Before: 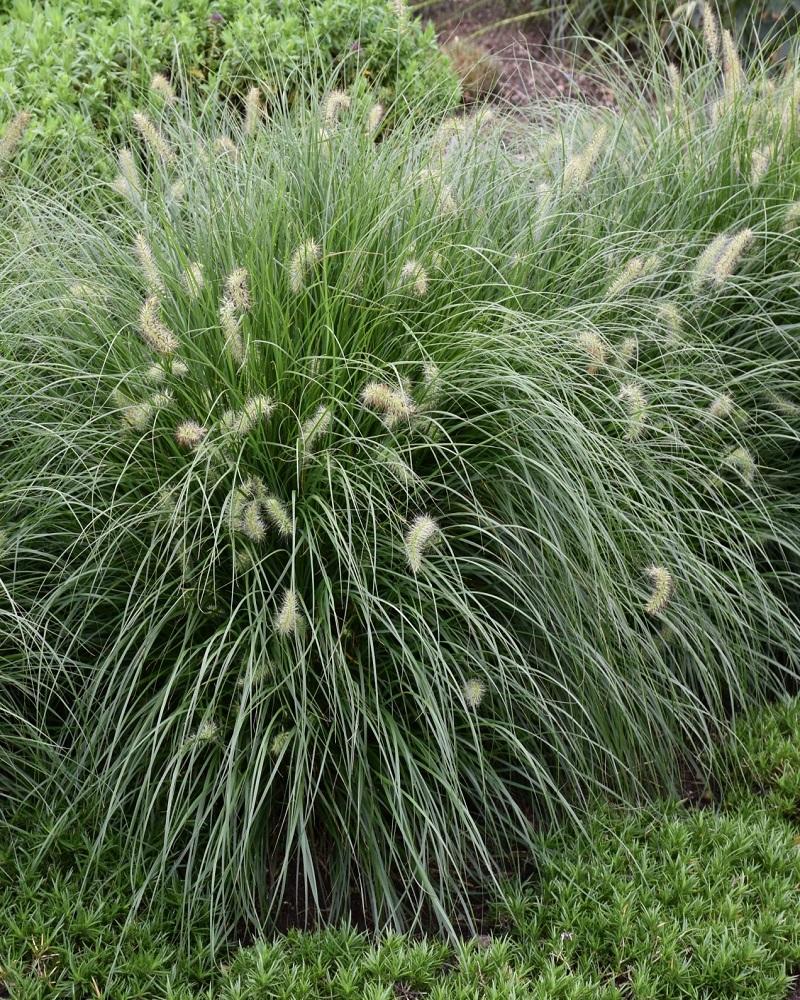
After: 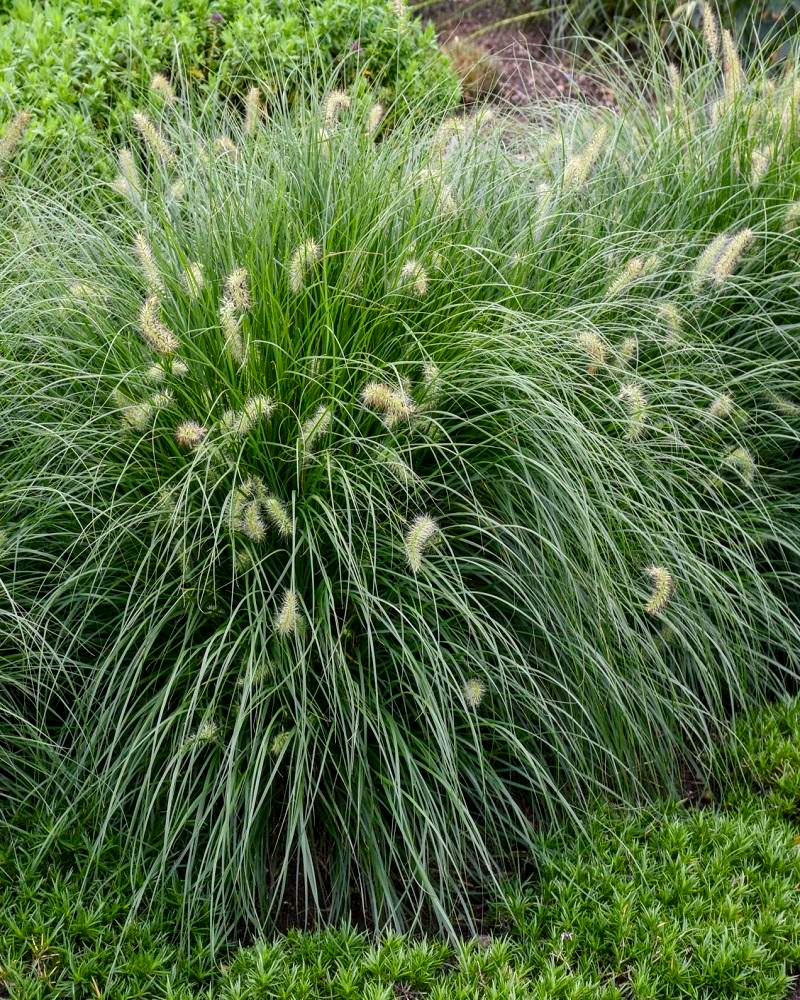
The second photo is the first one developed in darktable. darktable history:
local contrast: on, module defaults
color balance rgb: shadows lift › chroma 2.009%, shadows lift › hue 215.79°, perceptual saturation grading › global saturation 25.694%, global vibrance 20%
